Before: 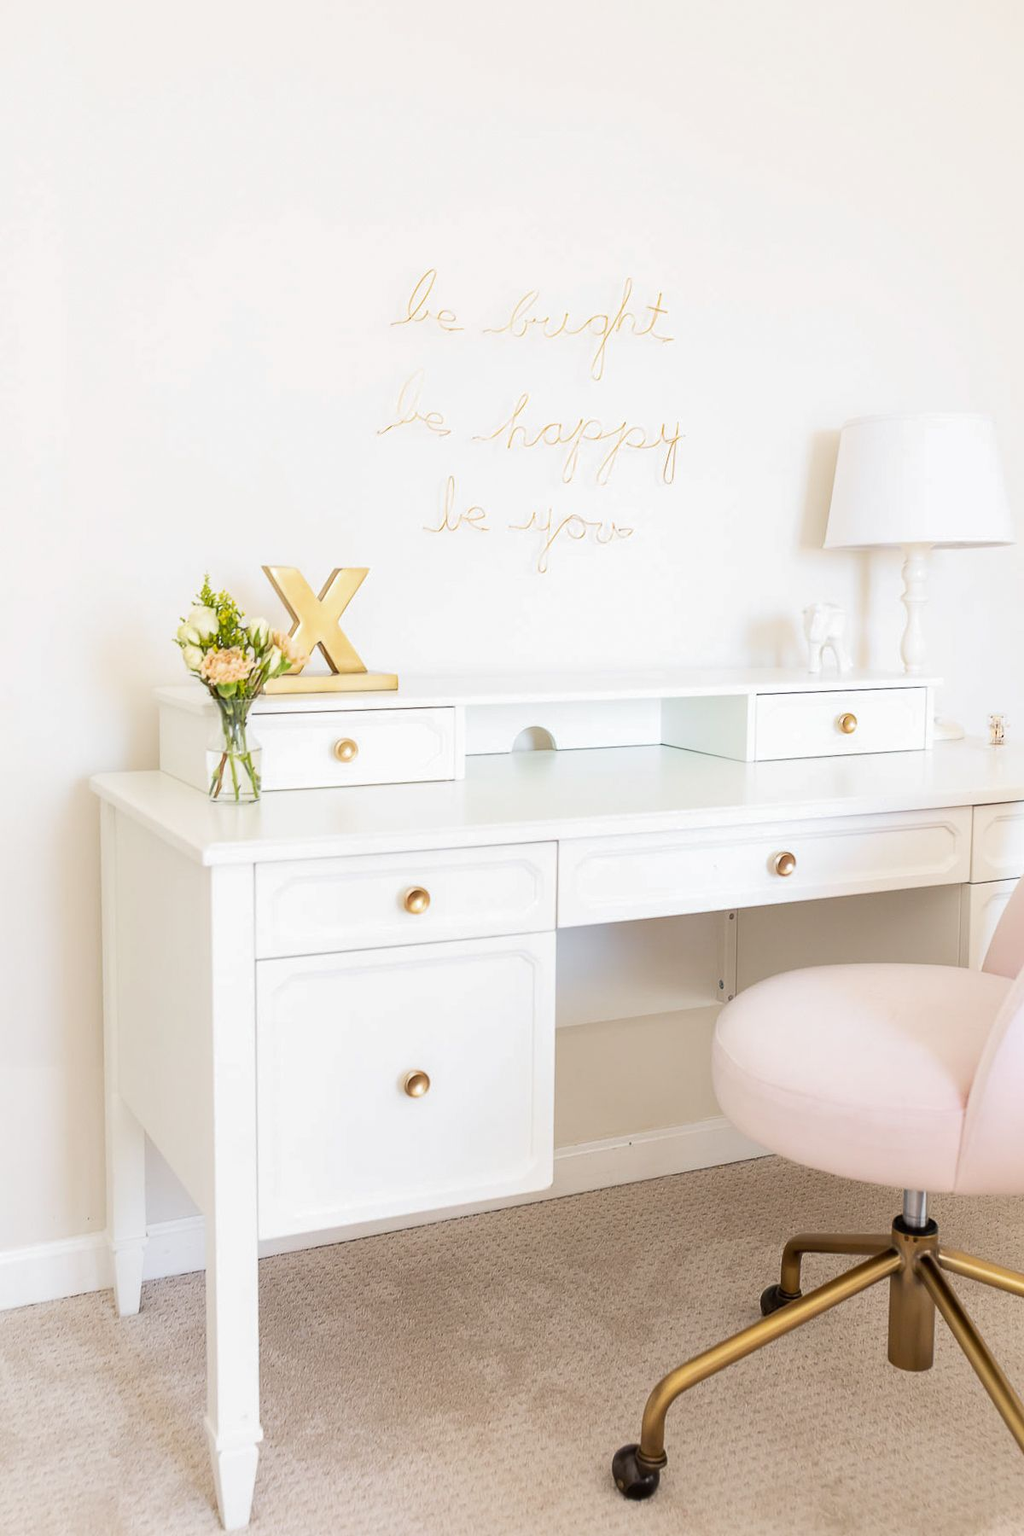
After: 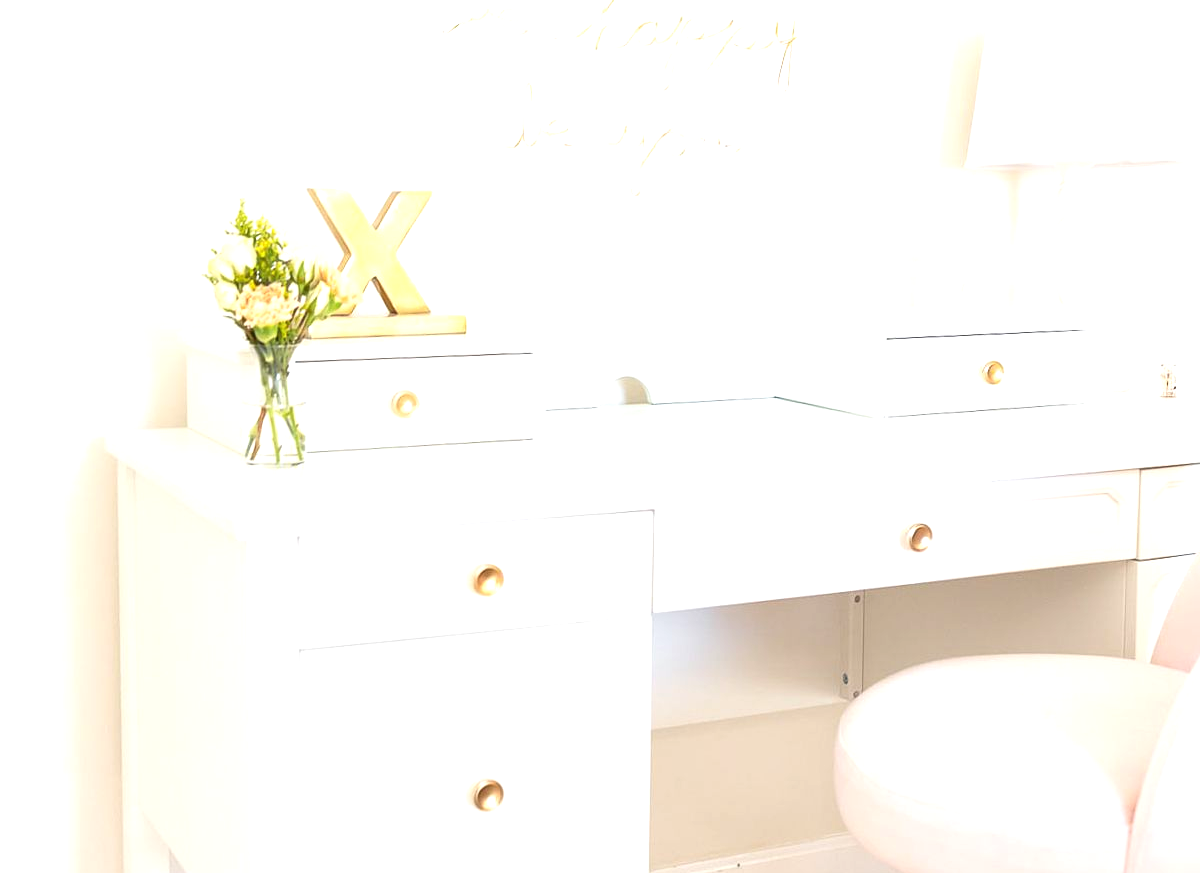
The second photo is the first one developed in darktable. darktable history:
exposure: black level correction 0, exposure 0.703 EV, compensate exposure bias true, compensate highlight preservation false
crop and rotate: top 26.436%, bottom 25.055%
